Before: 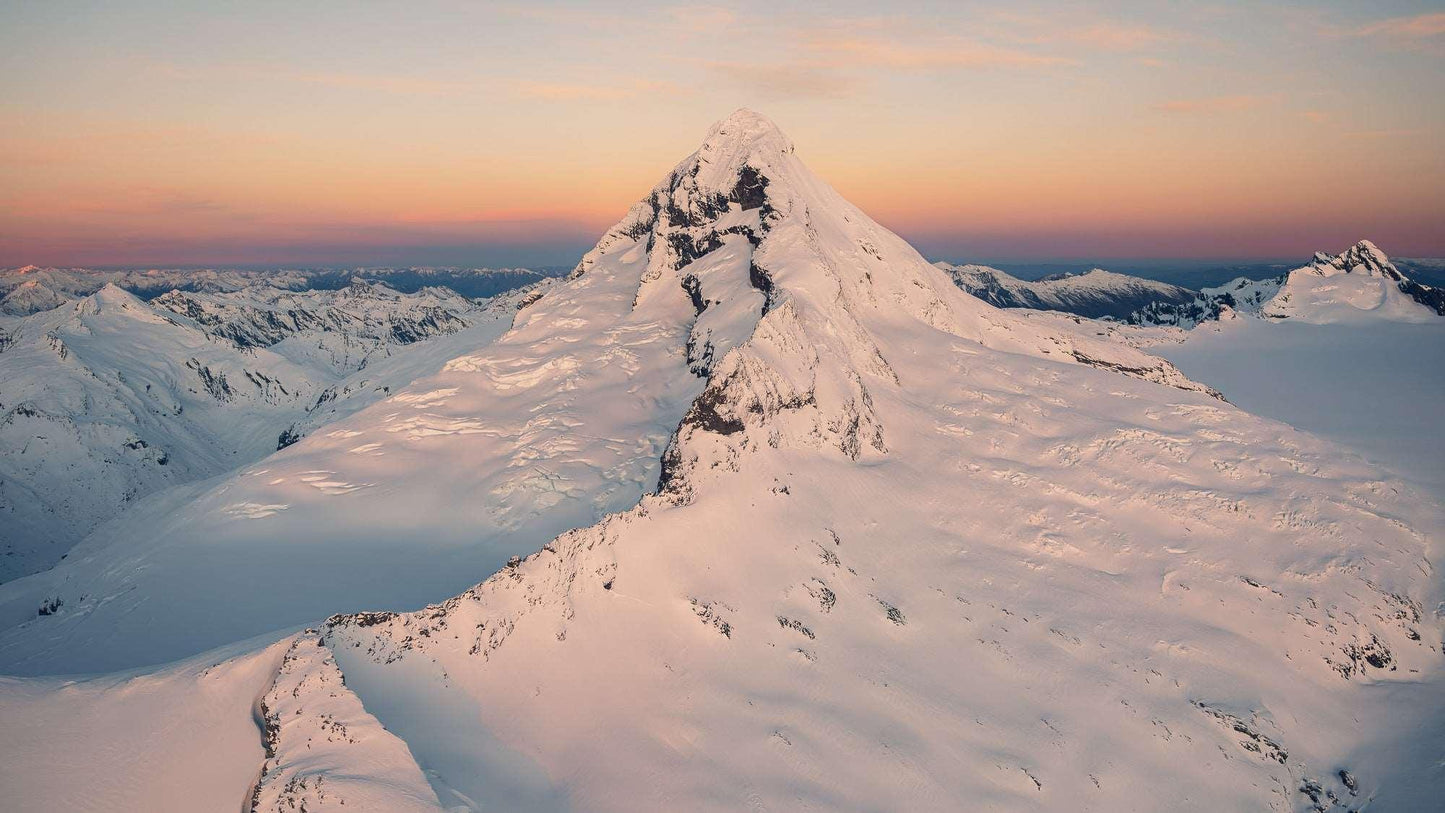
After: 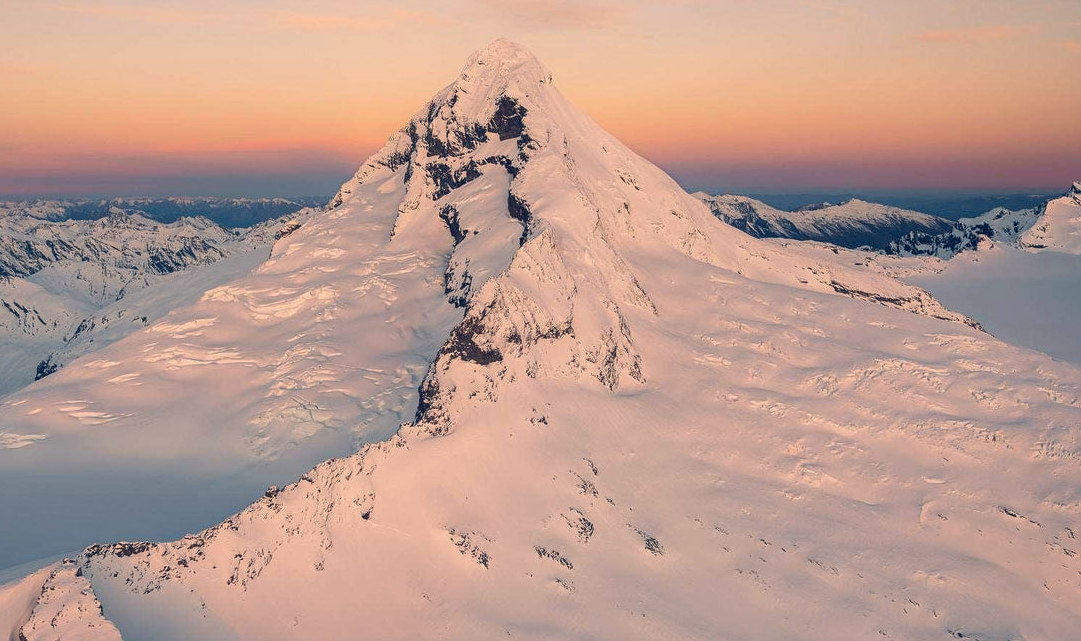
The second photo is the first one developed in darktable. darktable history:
color balance rgb: shadows lift › hue 87.51°, highlights gain › chroma 3.21%, highlights gain › hue 55.1°, global offset › chroma 0.15%, global offset › hue 253.66°, linear chroma grading › global chroma 0.5%
crop: left 16.768%, top 8.653%, right 8.362%, bottom 12.485%
